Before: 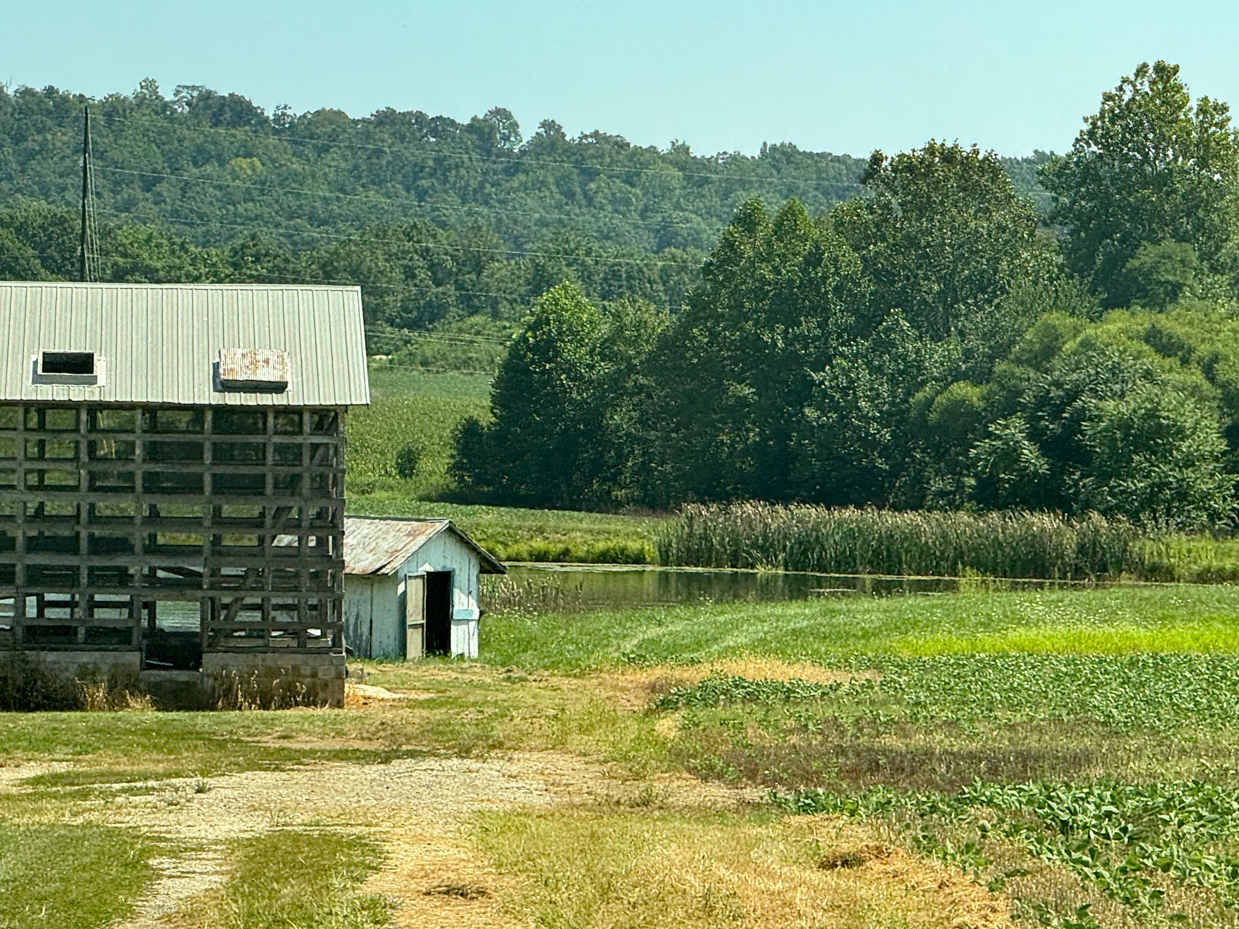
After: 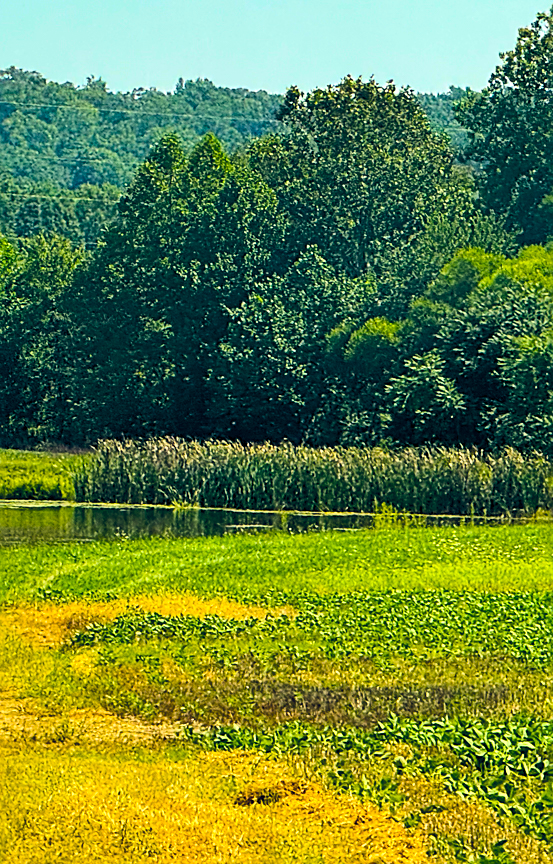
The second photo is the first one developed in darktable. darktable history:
sharpen: on, module defaults
color balance rgb: shadows lift › chroma 2.063%, shadows lift › hue 248.04°, highlights gain › chroma 2.043%, highlights gain › hue 44.35°, global offset › luminance -0.271%, global offset › chroma 0.306%, global offset › hue 260.5°, linear chroma grading › global chroma 41.757%, perceptual saturation grading › global saturation 29.571%
tone curve: curves: ch0 [(0, 0) (0.126, 0.086) (0.338, 0.307) (0.494, 0.531) (0.703, 0.762) (1, 1)]; ch1 [(0, 0) (0.346, 0.324) (0.45, 0.426) (0.5, 0.5) (0.522, 0.517) (0.55, 0.578) (1, 1)]; ch2 [(0, 0) (0.44, 0.424) (0.501, 0.499) (0.554, 0.554) (0.622, 0.667) (0.707, 0.746) (1, 1)], color space Lab, linked channels, preserve colors none
crop: left 47.212%, top 6.903%, right 8.096%
